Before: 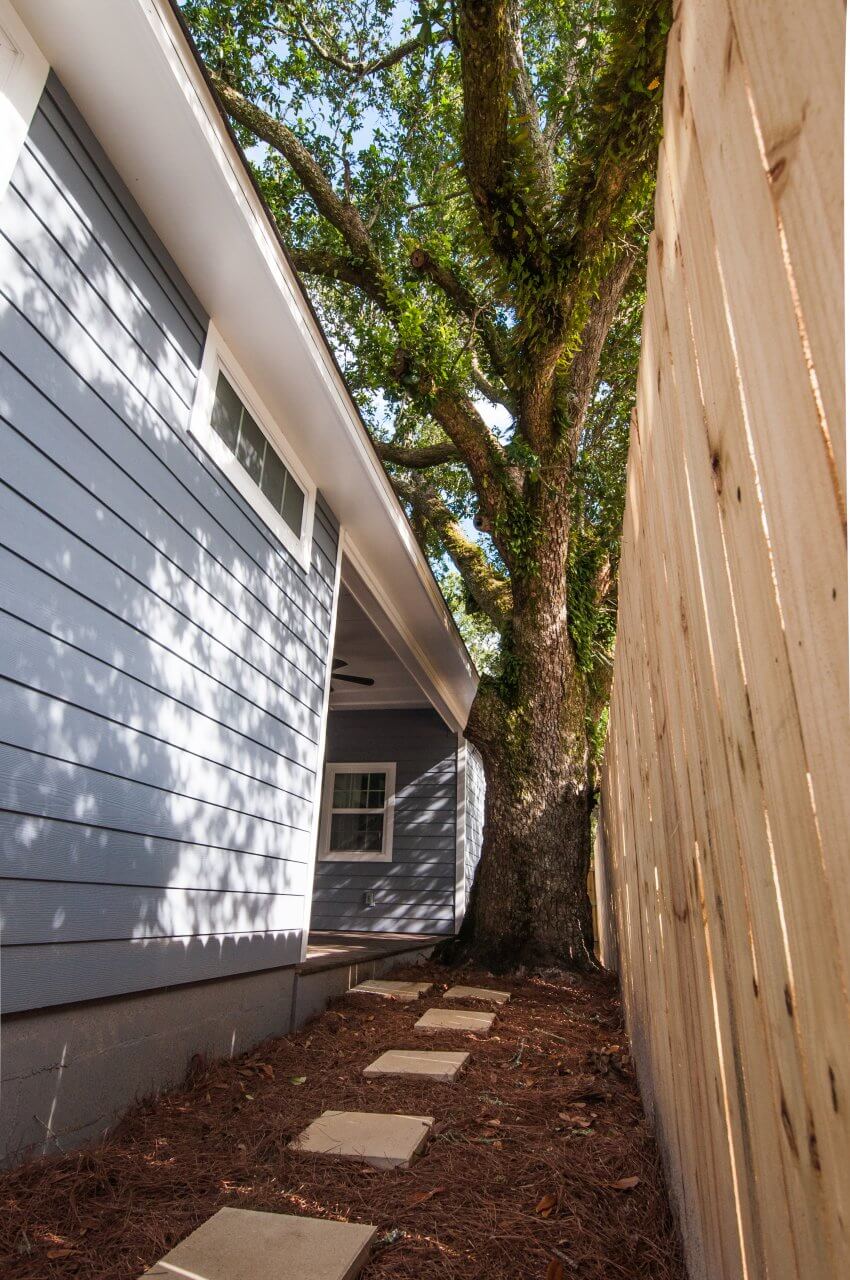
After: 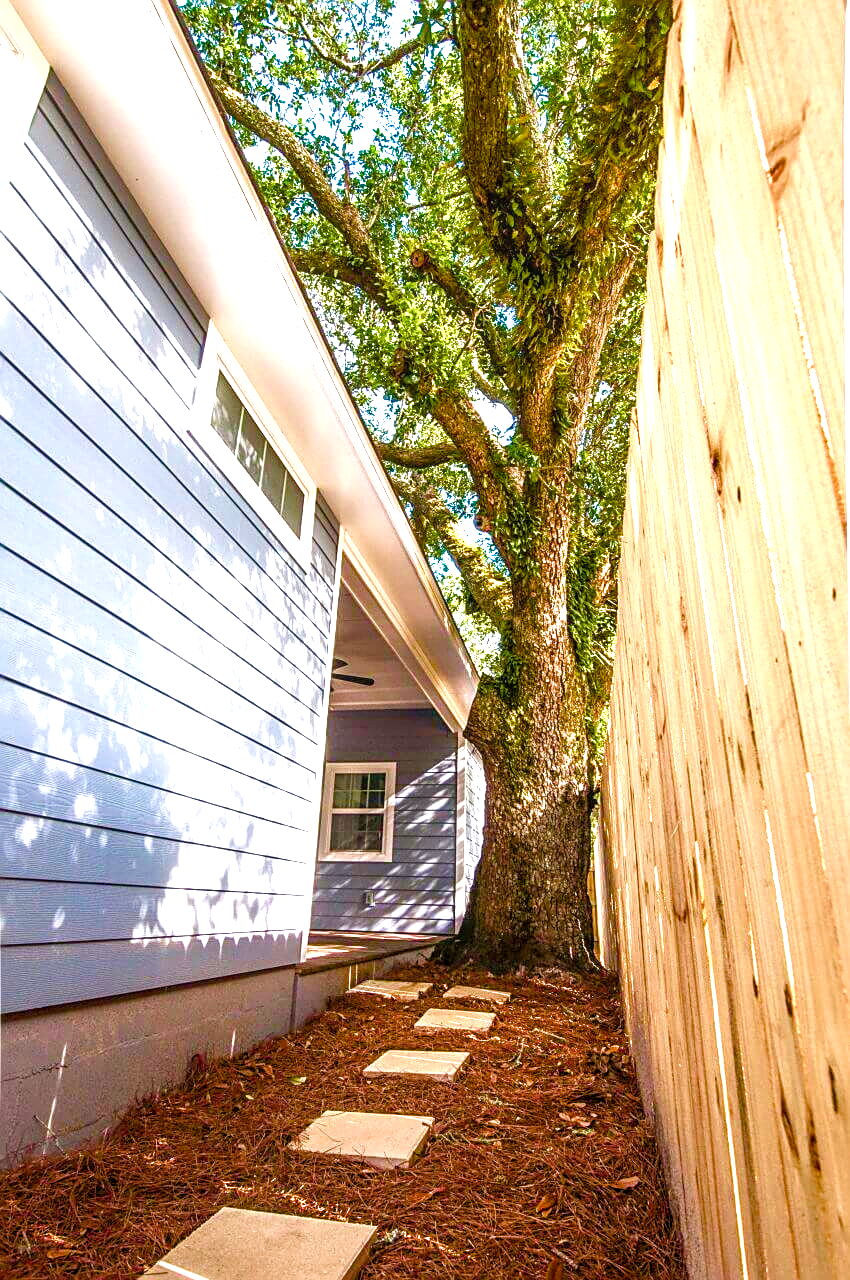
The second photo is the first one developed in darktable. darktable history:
local contrast: on, module defaults
exposure: black level correction 0.001, exposure 1.398 EV, compensate exposure bias true, compensate highlight preservation false
sharpen: on, module defaults
color balance rgb: perceptual saturation grading › global saturation 24.74%, perceptual saturation grading › highlights -51.22%, perceptual saturation grading › mid-tones 19.16%, perceptual saturation grading › shadows 60.98%, global vibrance 50%
velvia: strength 21.76%
